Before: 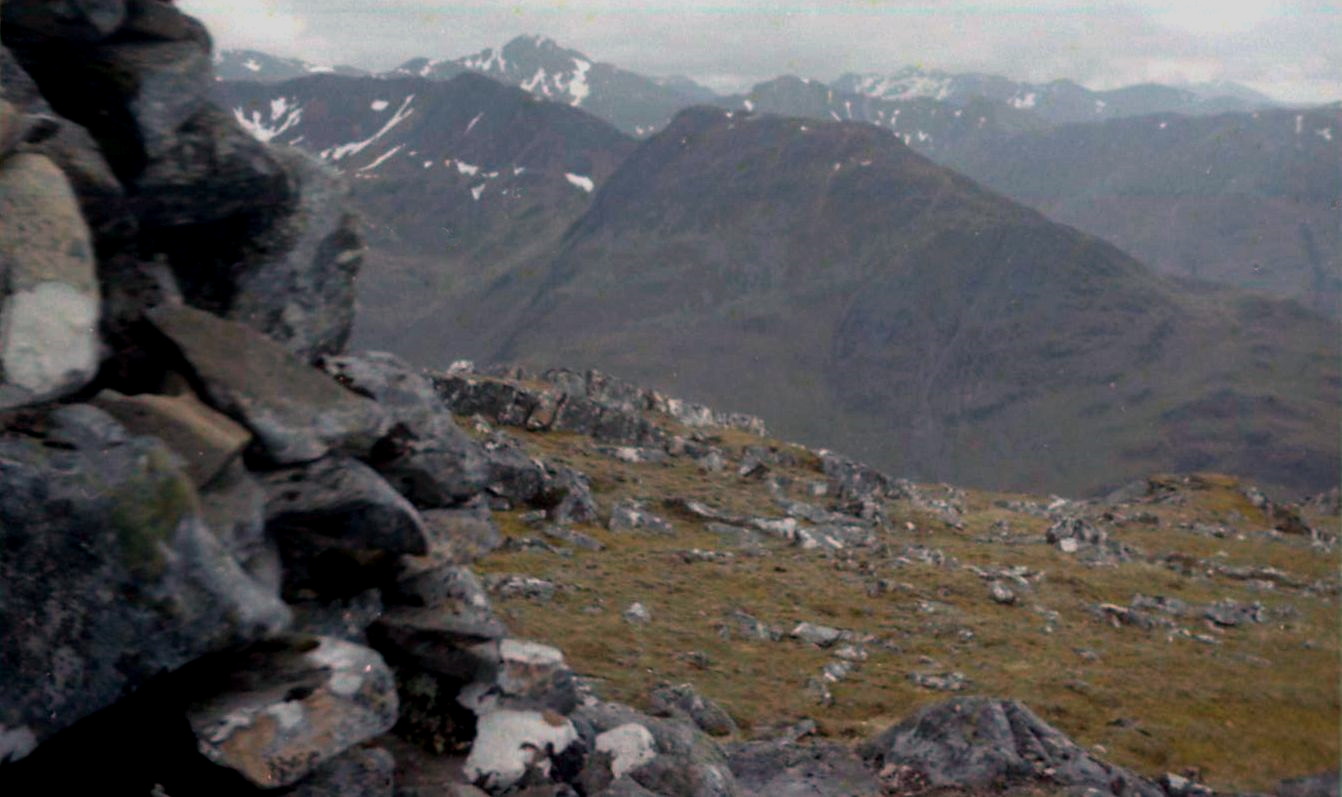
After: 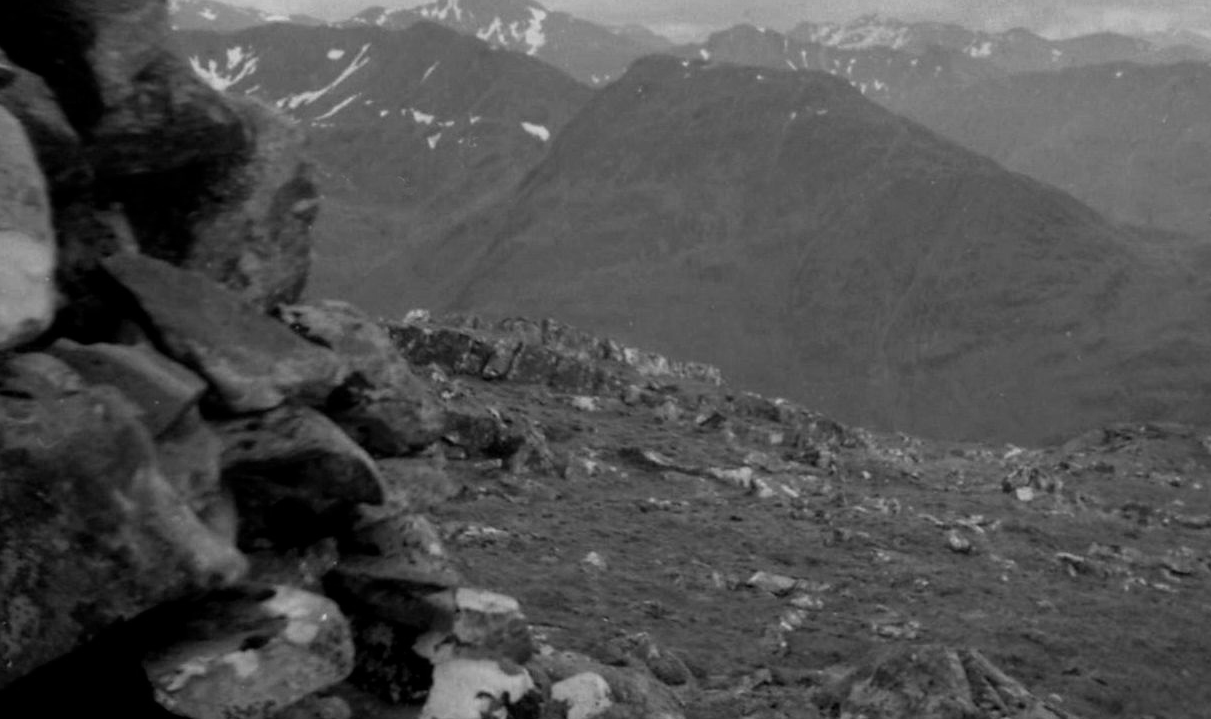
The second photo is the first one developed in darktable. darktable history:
crop: left 3.305%, top 6.436%, right 6.389%, bottom 3.258%
shadows and highlights: shadows 19.13, highlights -83.41, soften with gaussian
color correction: saturation 1.11
color calibration: output gray [0.246, 0.254, 0.501, 0], gray › normalize channels true, illuminant same as pipeline (D50), adaptation XYZ, x 0.346, y 0.359, gamut compression 0
